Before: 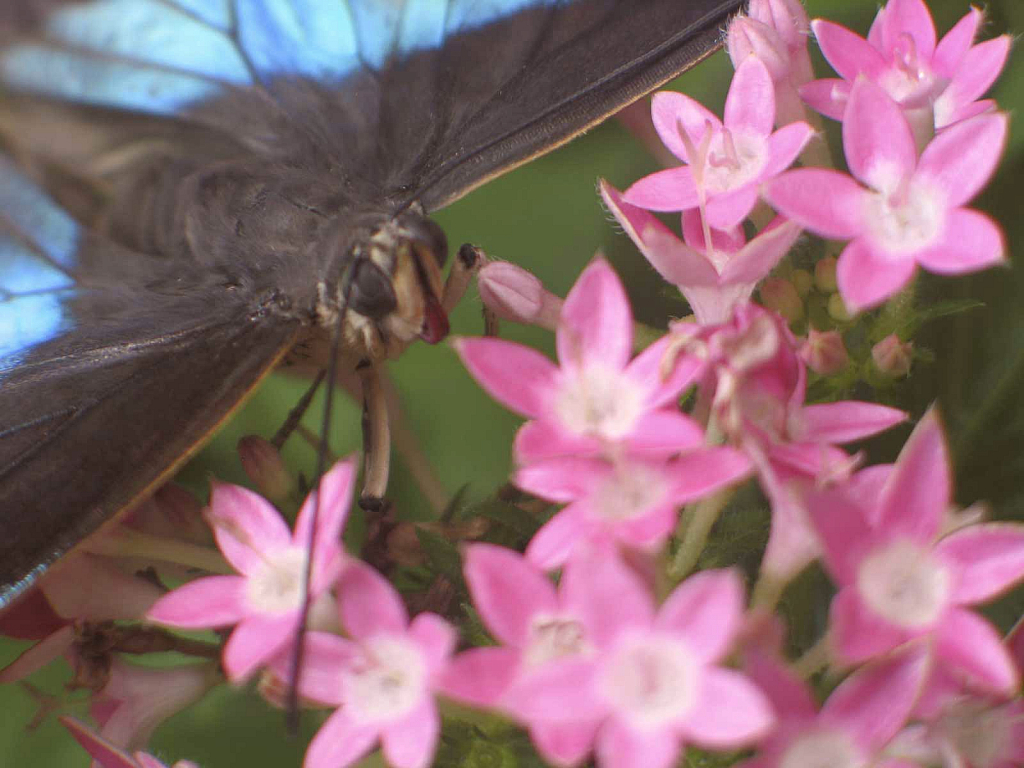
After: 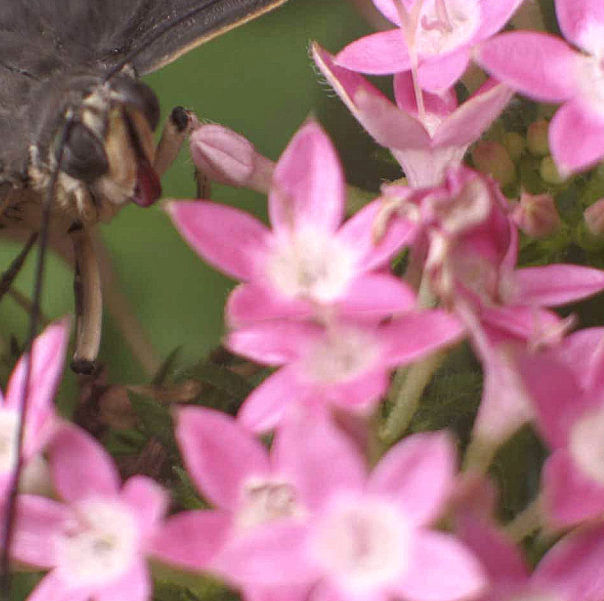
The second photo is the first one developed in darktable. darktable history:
local contrast: on, module defaults
crop and rotate: left 28.161%, top 17.933%, right 12.789%, bottom 3.805%
shadows and highlights: shadows 0.597, highlights 39.75
